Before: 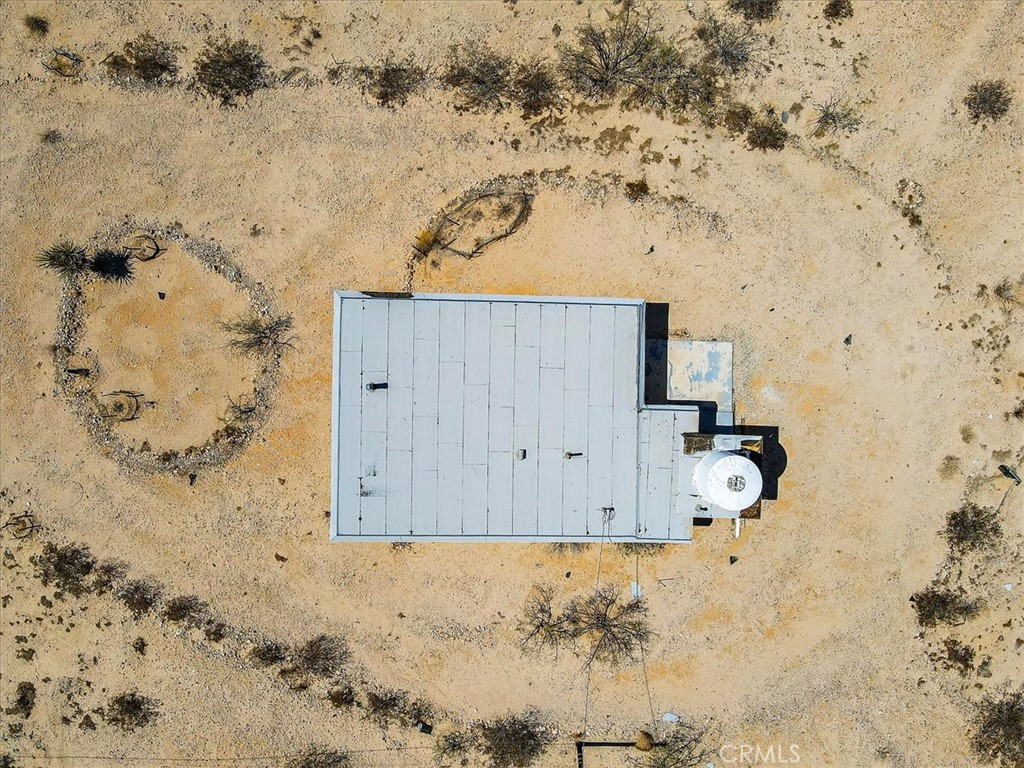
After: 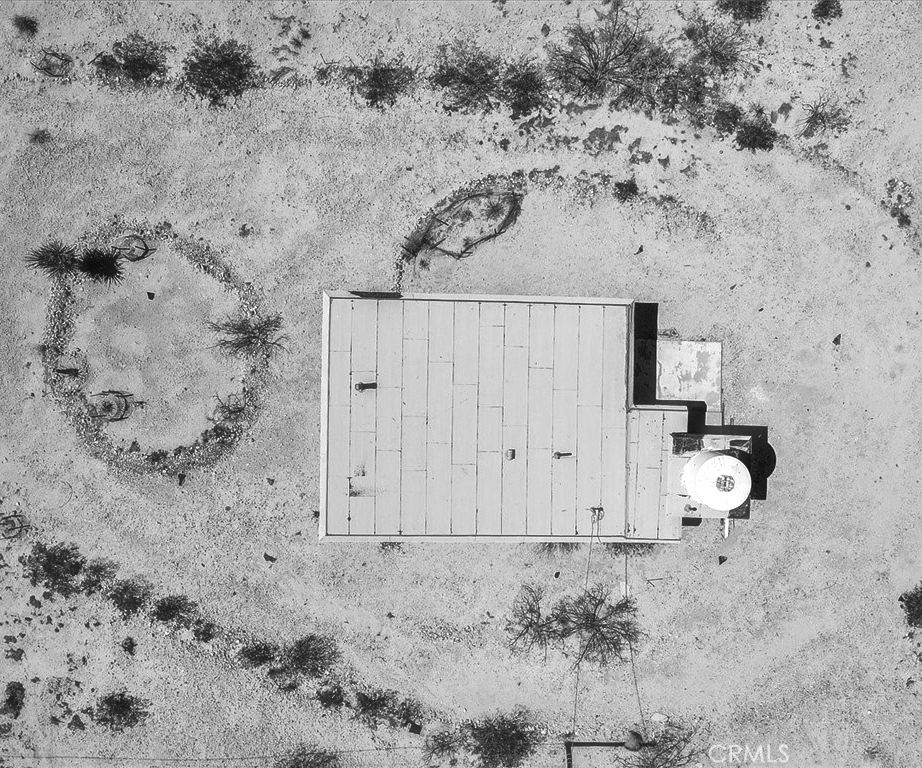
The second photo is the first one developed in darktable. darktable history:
crop and rotate: left 1.088%, right 8.807%
local contrast: mode bilateral grid, contrast 50, coarseness 50, detail 150%, midtone range 0.2
haze removal: strength -0.1, adaptive false
monochrome: on, module defaults
